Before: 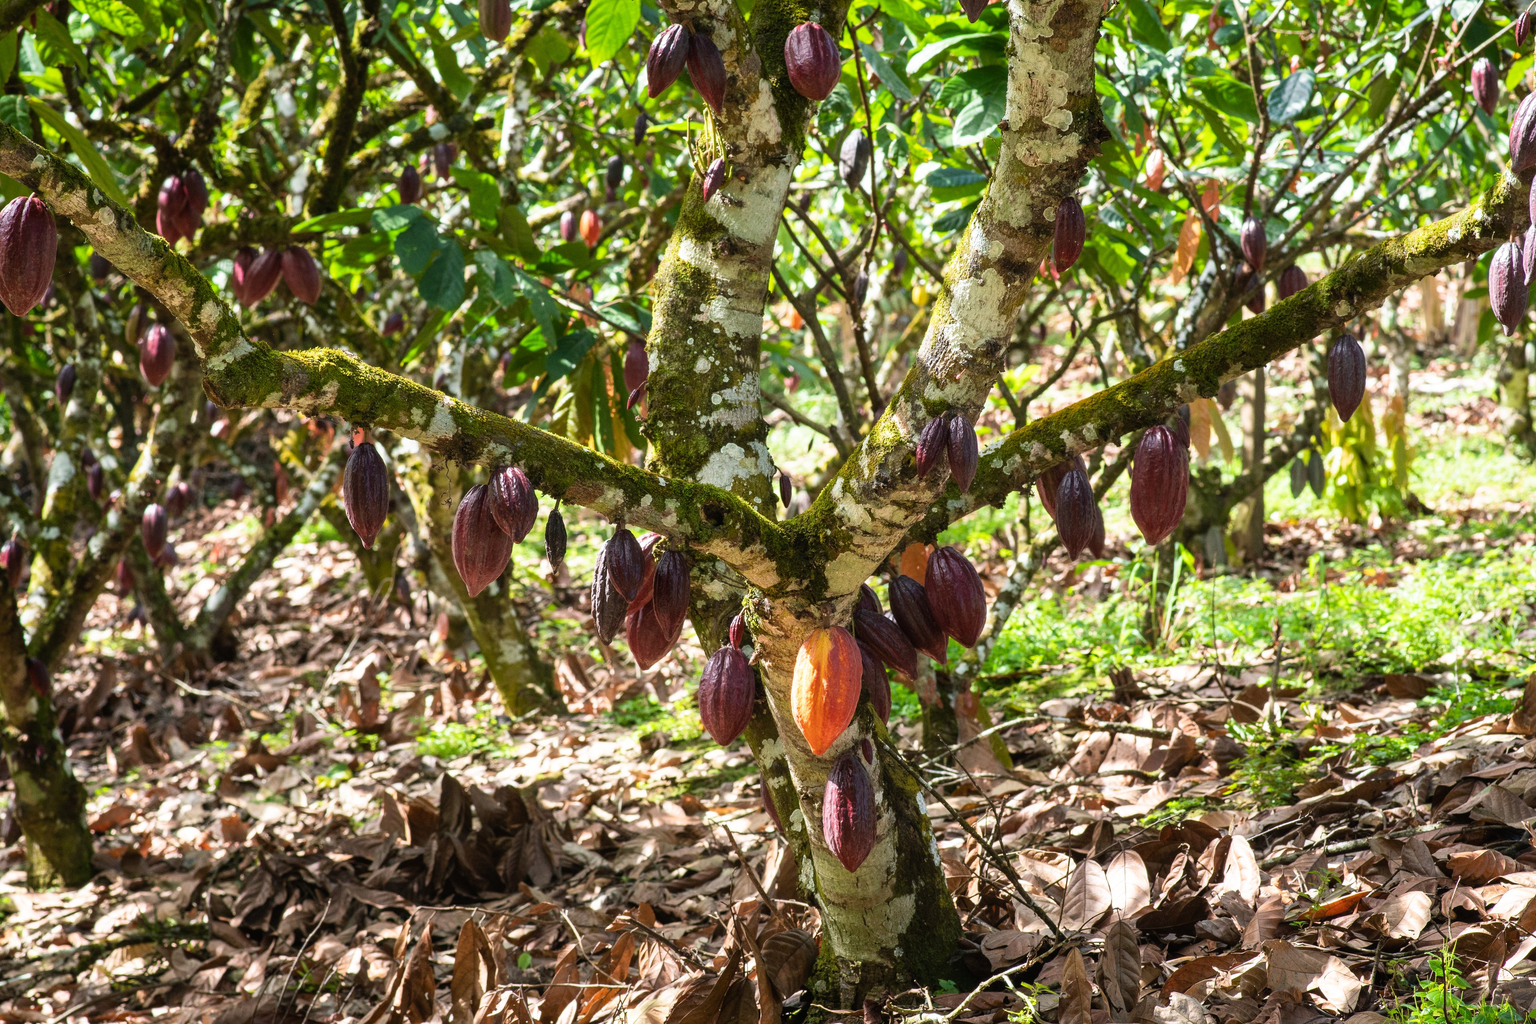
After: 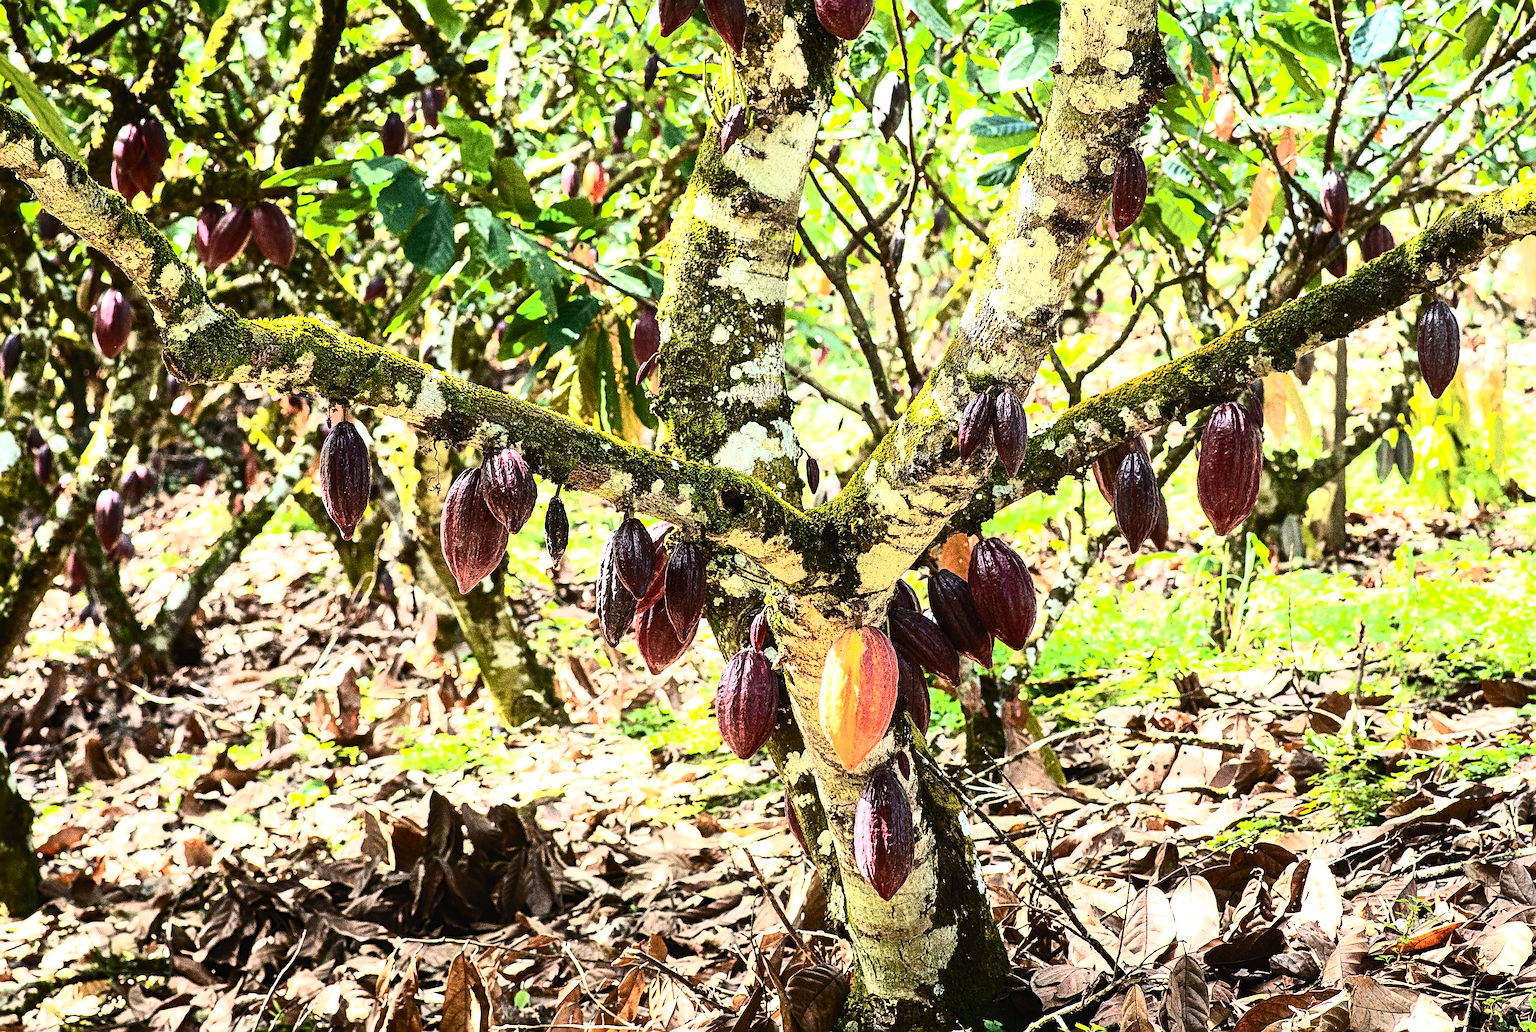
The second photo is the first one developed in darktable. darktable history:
contrast brightness saturation: contrast 0.63, brightness 0.353, saturation 0.139
sharpen: radius 2.983, amount 0.764
tone equalizer: -8 EV -0.753 EV, -7 EV -0.728 EV, -6 EV -0.628 EV, -5 EV -0.424 EV, -3 EV 0.385 EV, -2 EV 0.6 EV, -1 EV 0.674 EV, +0 EV 0.77 EV
crop: left 3.709%, top 6.348%, right 6.602%, bottom 3.228%
